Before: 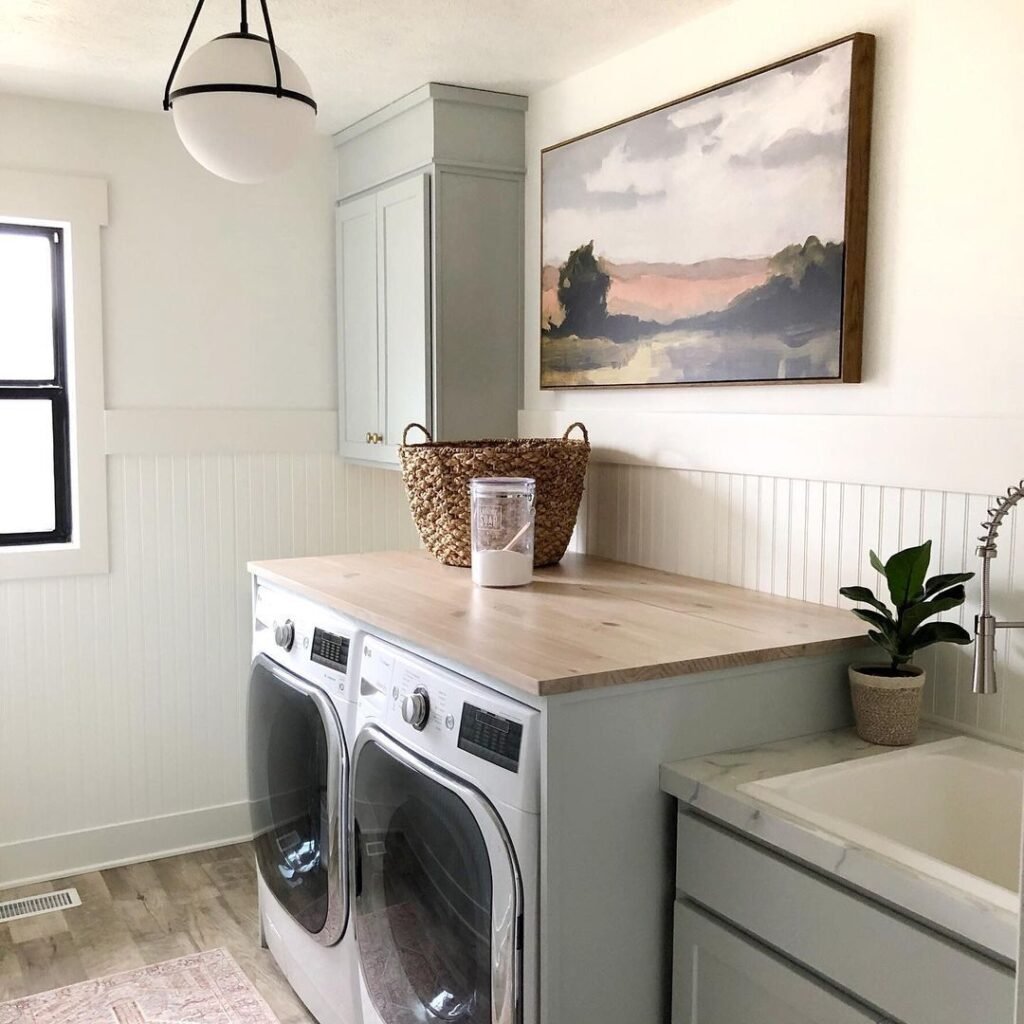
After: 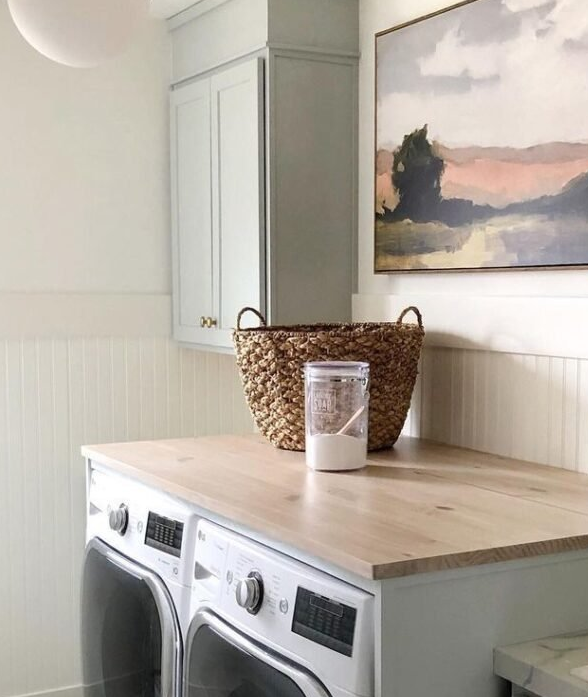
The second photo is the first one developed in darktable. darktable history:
crop: left 16.253%, top 11.383%, right 26.279%, bottom 20.471%
